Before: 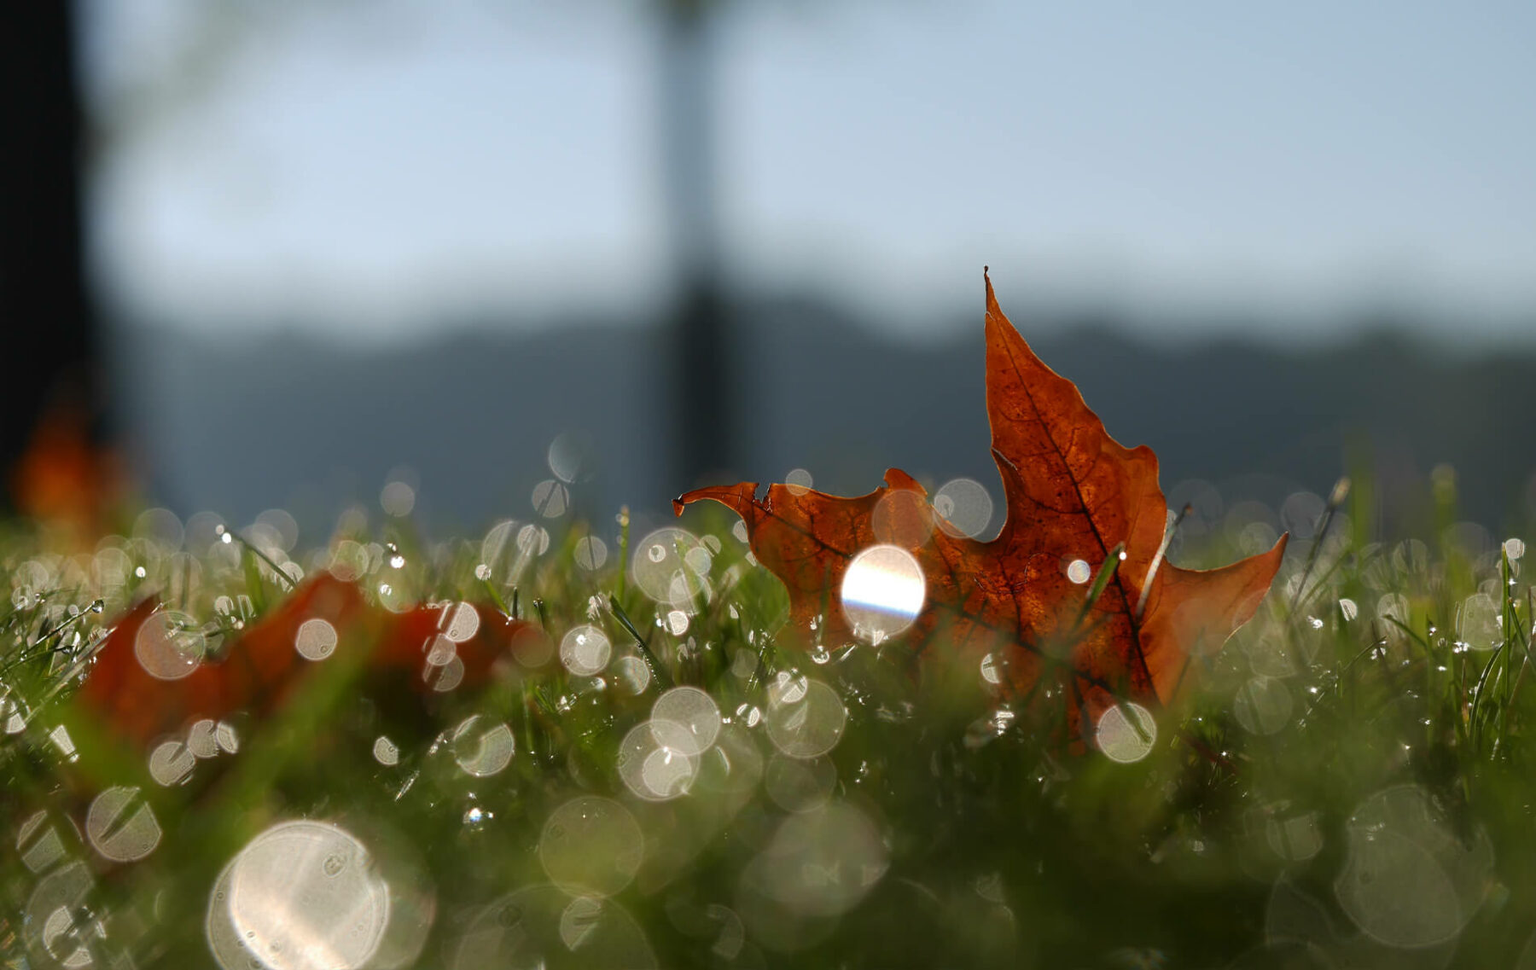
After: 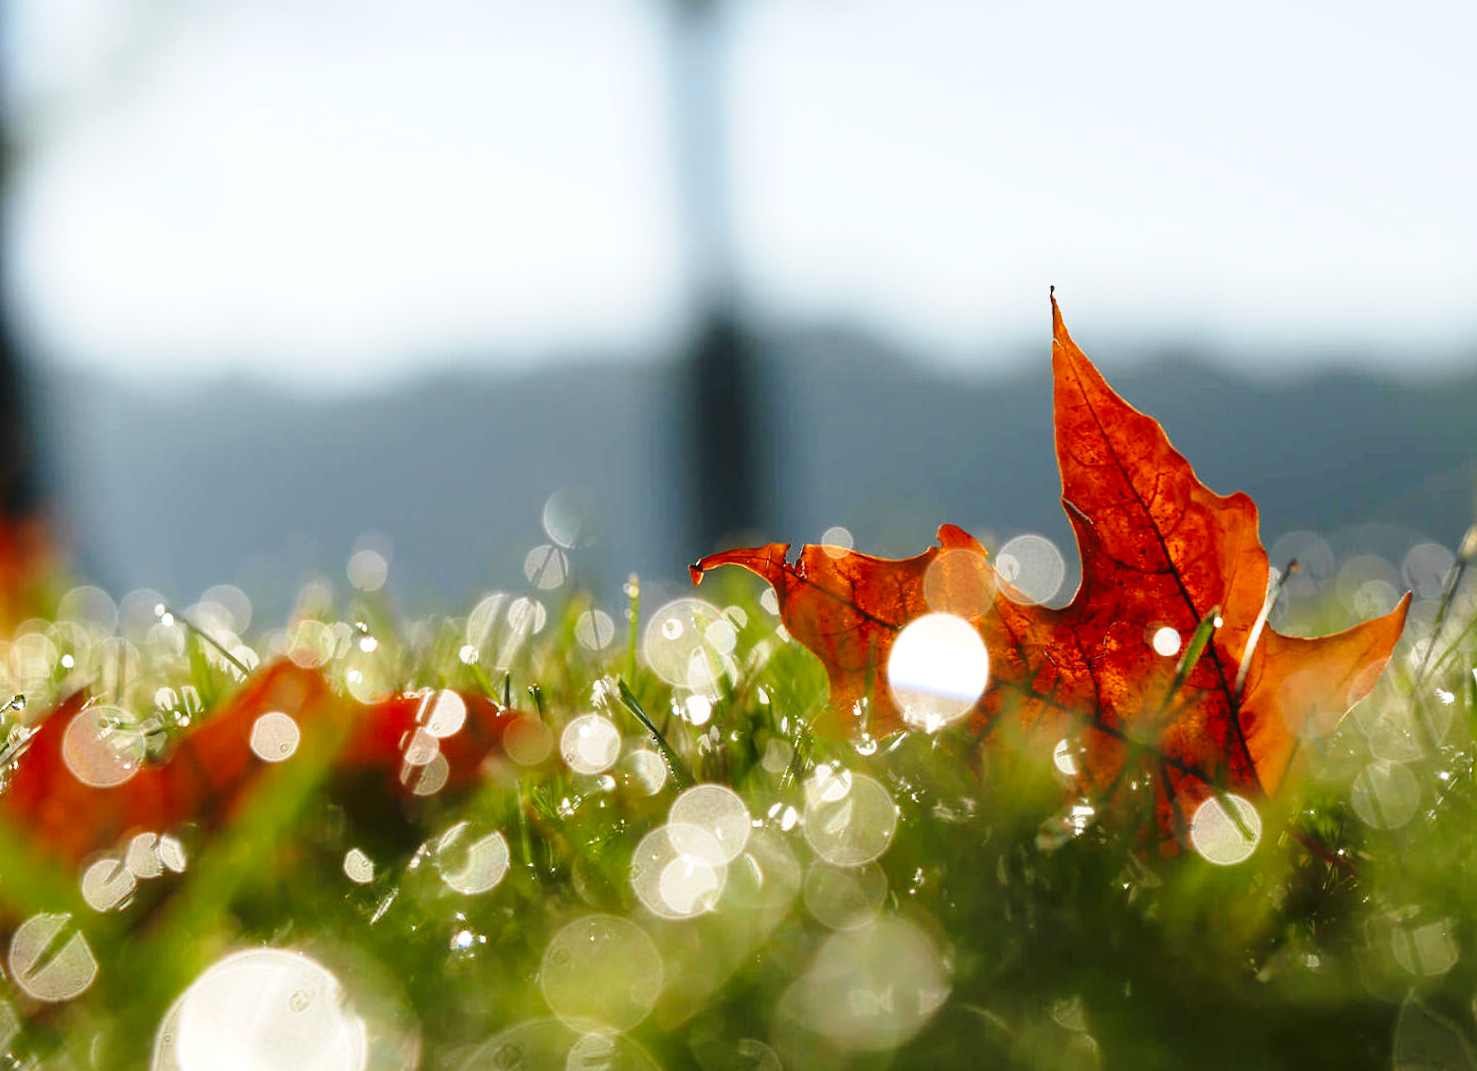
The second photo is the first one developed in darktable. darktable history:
crop and rotate: angle 1°, left 4.281%, top 0.642%, right 11.383%, bottom 2.486%
rotate and perspective: automatic cropping original format, crop left 0, crop top 0
base curve: curves: ch0 [(0, 0) (0.028, 0.03) (0.121, 0.232) (0.46, 0.748) (0.859, 0.968) (1, 1)], preserve colors none
exposure: black level correction 0, exposure 0.5 EV, compensate exposure bias true, compensate highlight preservation false
